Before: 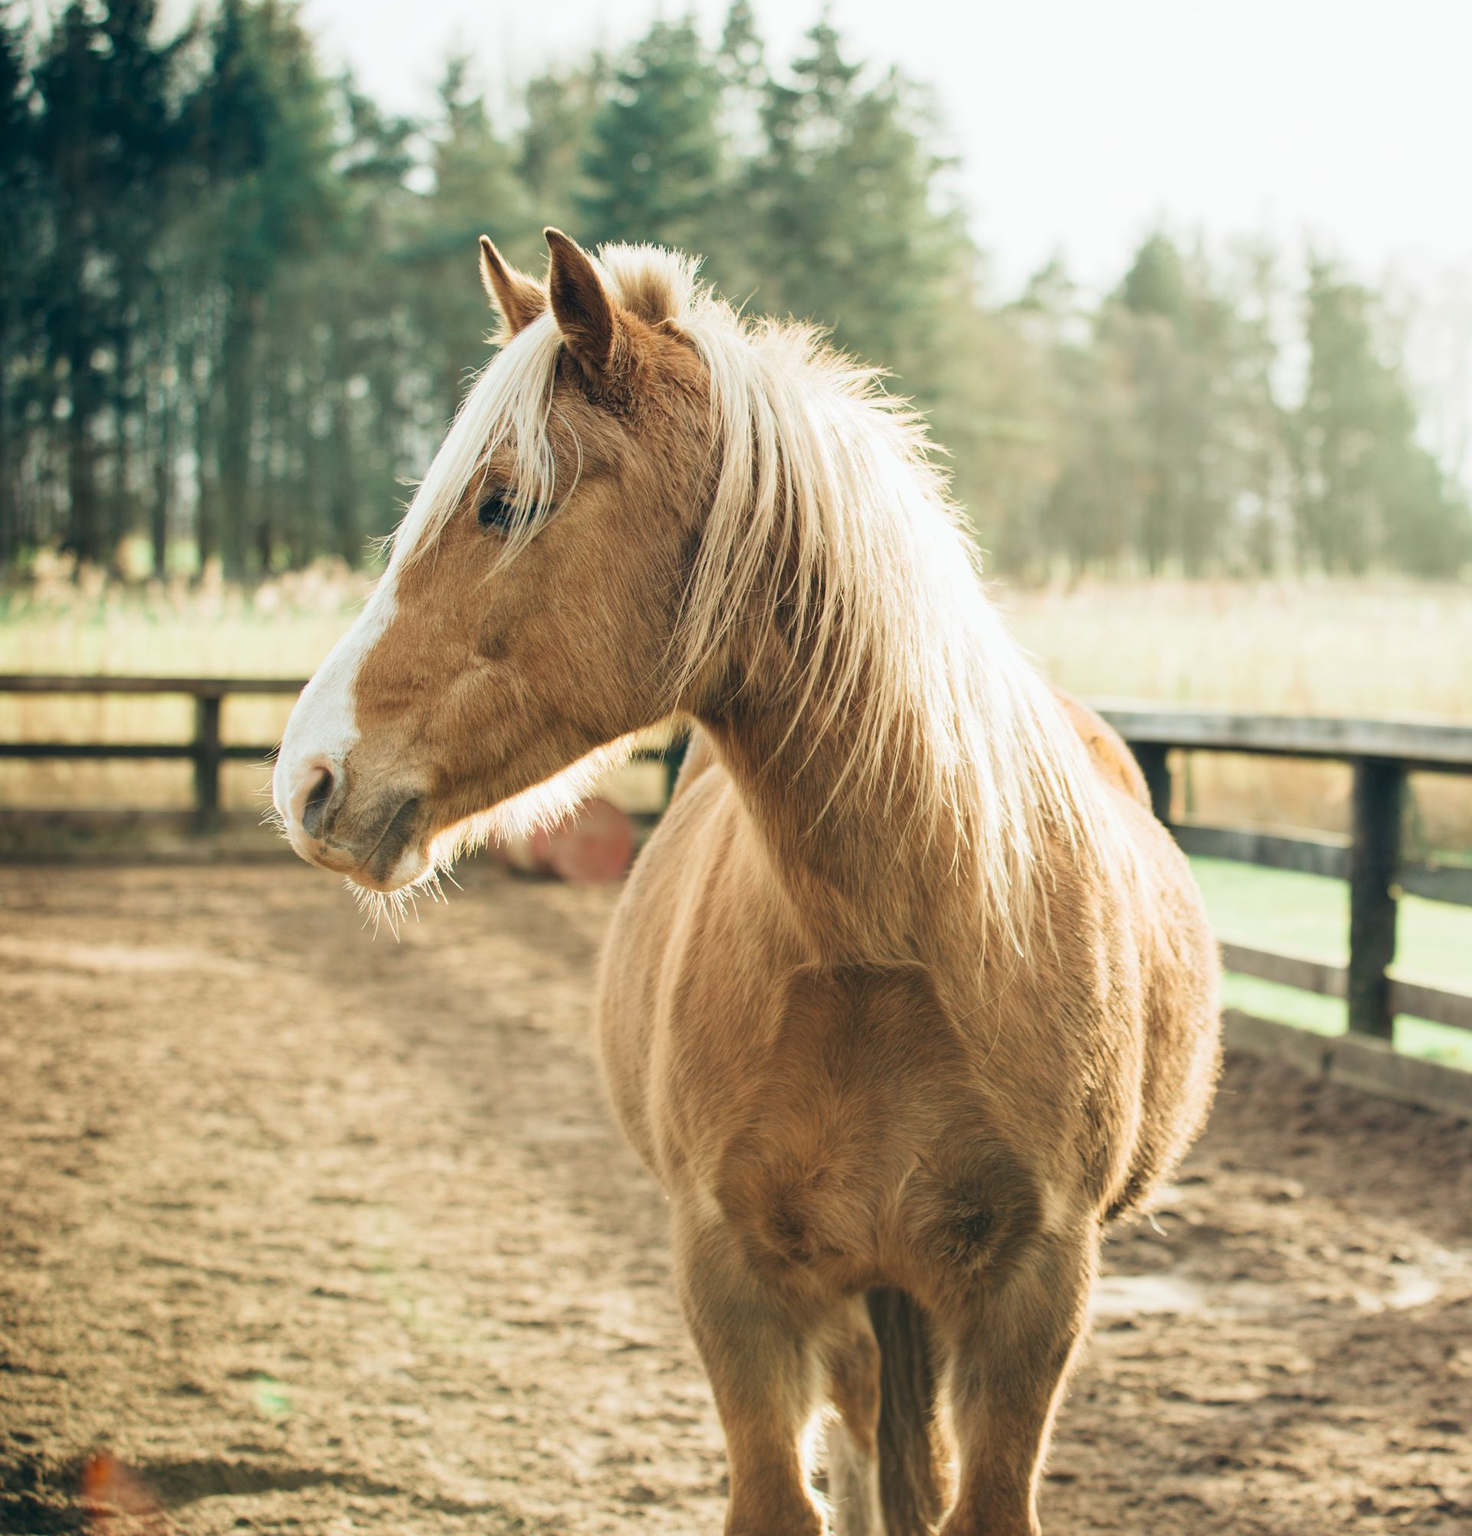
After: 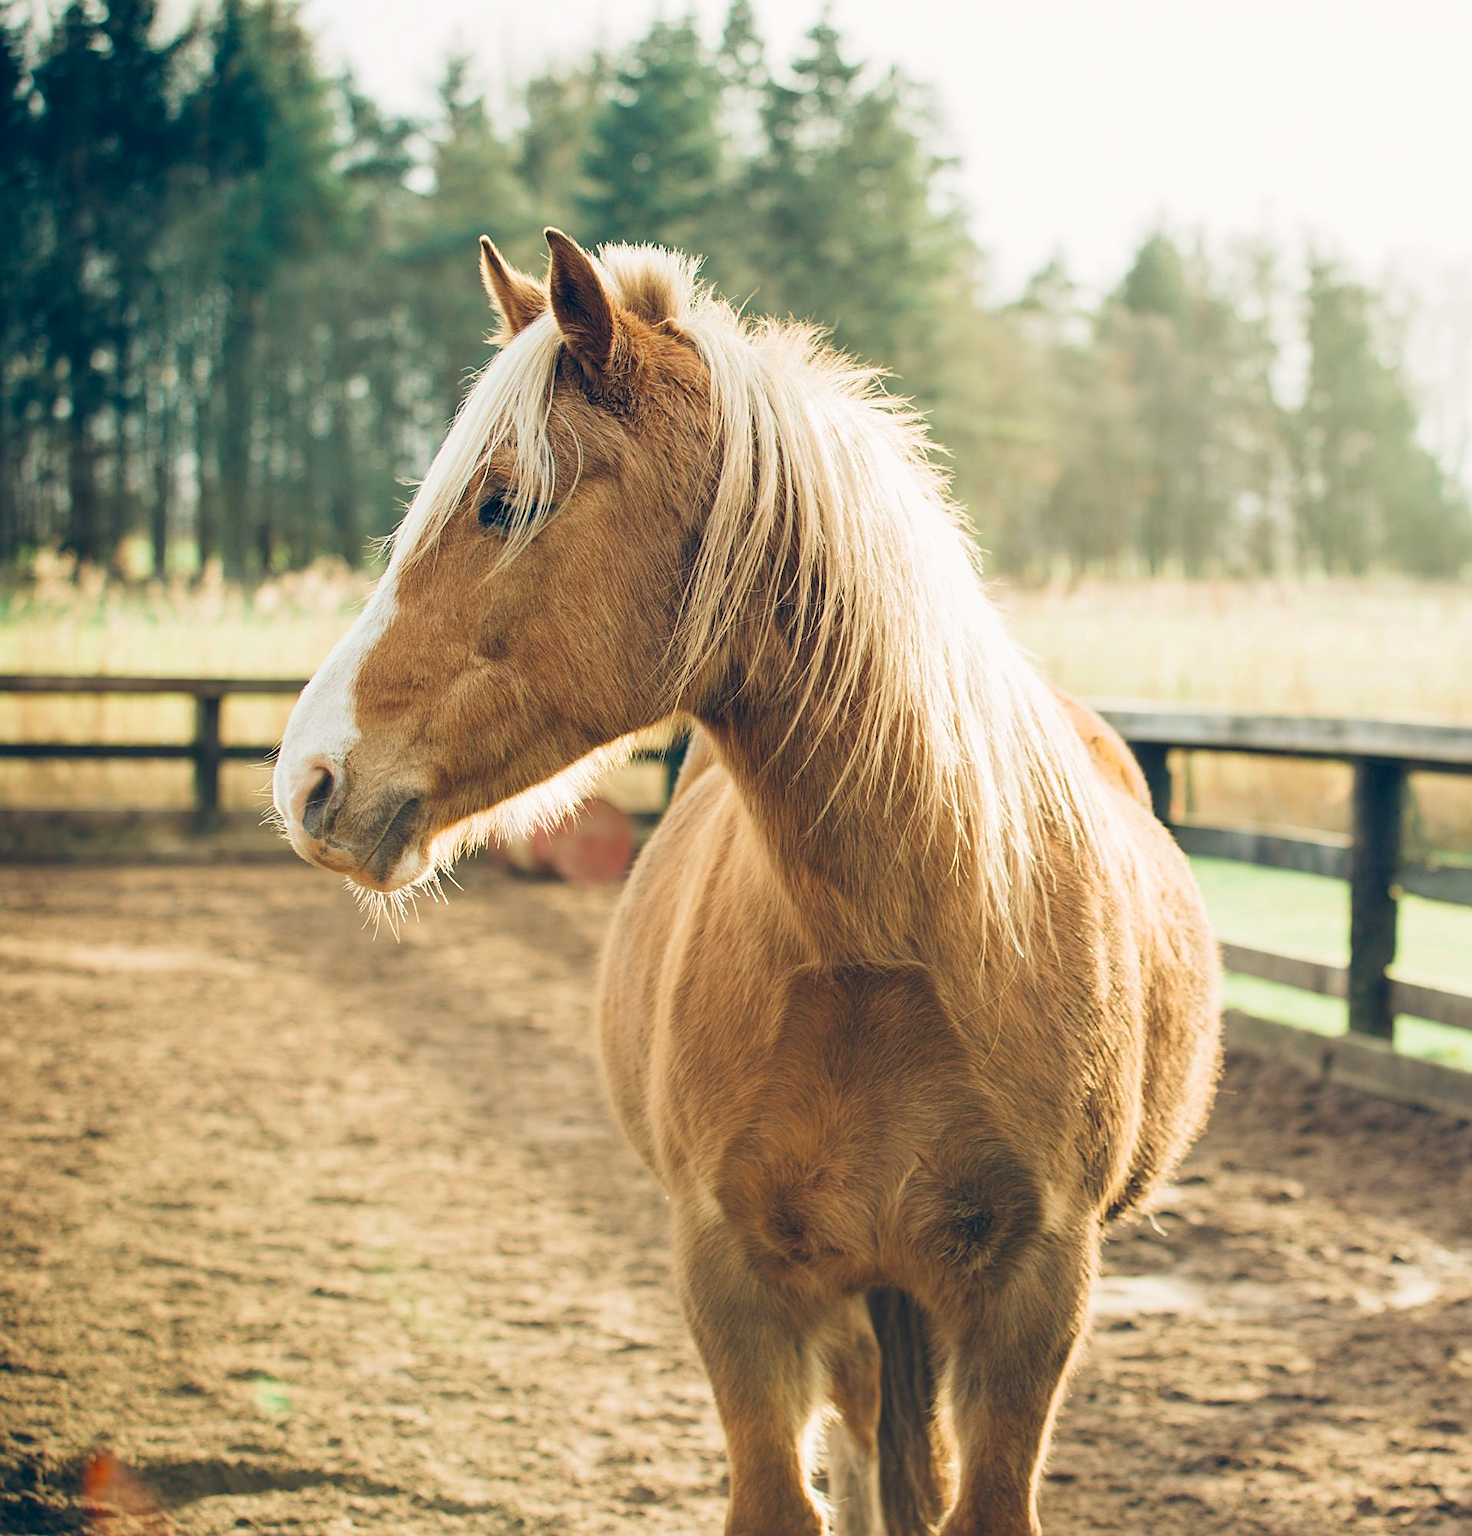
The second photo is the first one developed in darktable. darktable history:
color balance rgb: shadows lift › hue 87.51°, highlights gain › chroma 0.68%, highlights gain › hue 55.1°, global offset › chroma 0.13%, global offset › hue 253.66°, linear chroma grading › global chroma 0.5%, perceptual saturation grading › global saturation 16.38%
sharpen: on, module defaults
